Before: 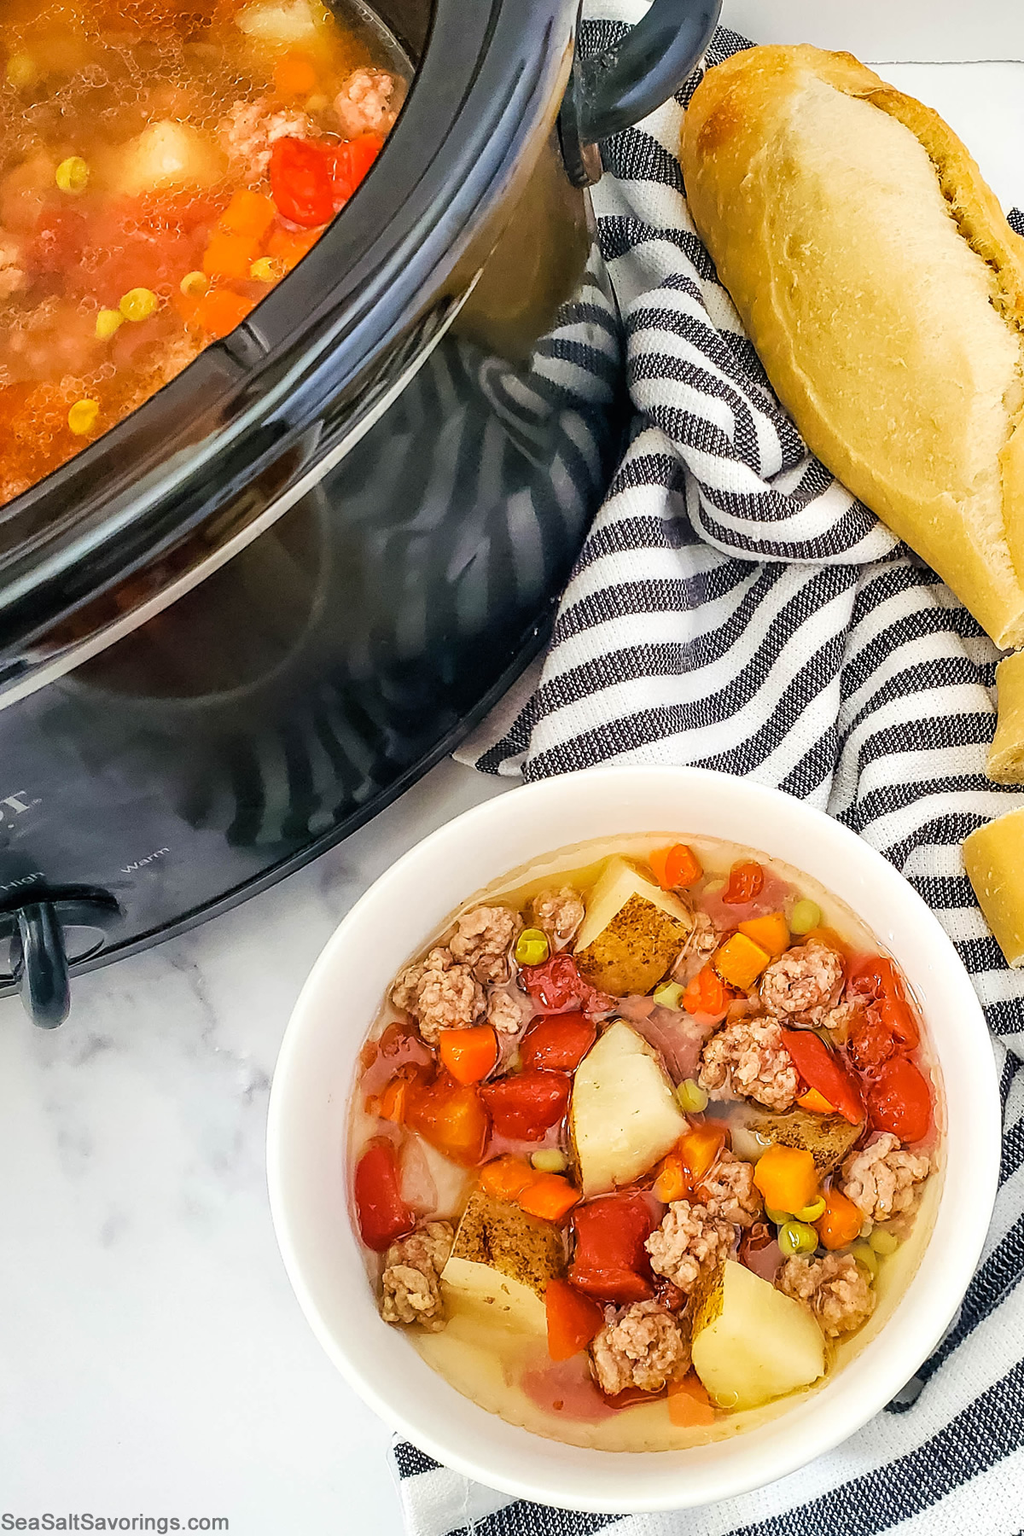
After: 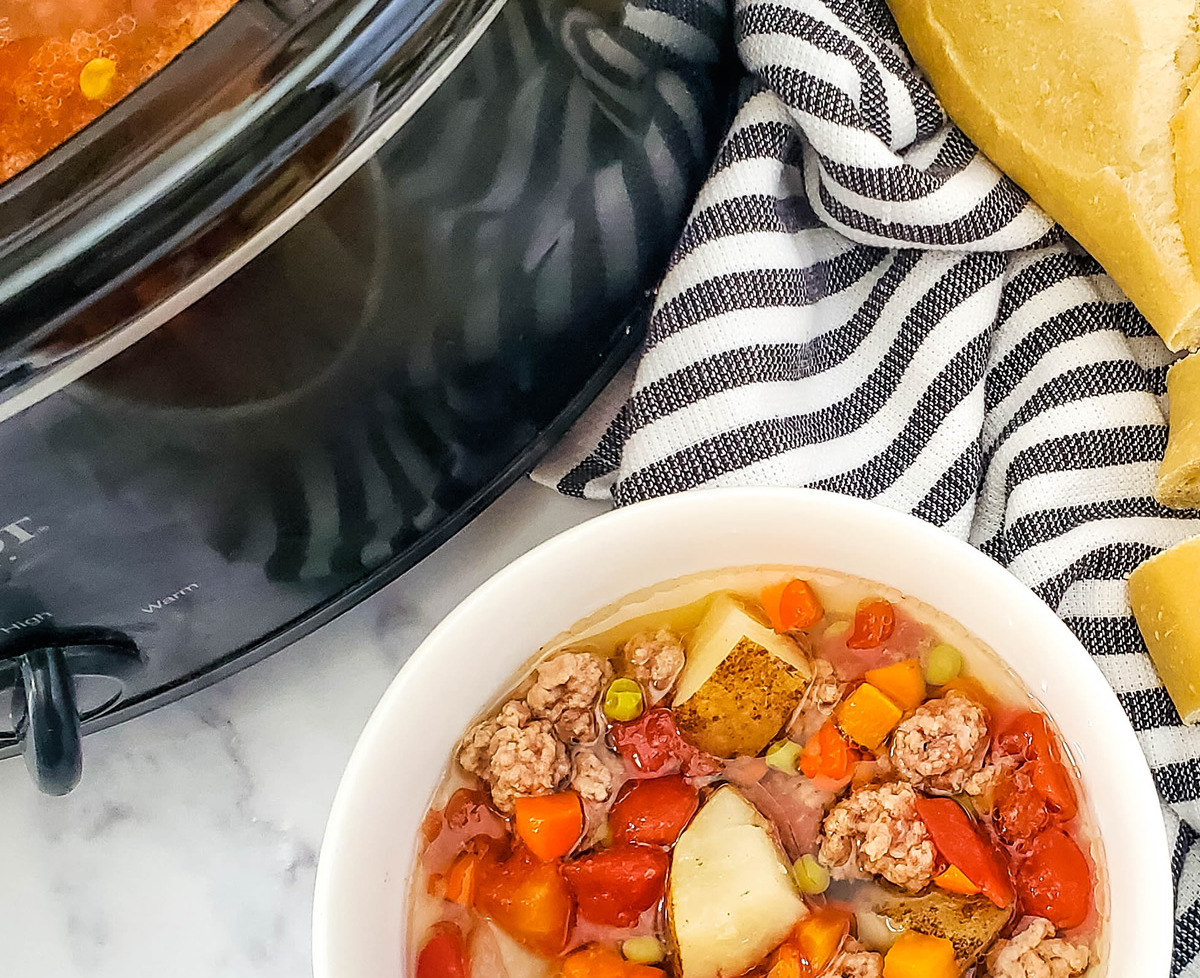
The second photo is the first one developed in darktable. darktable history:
crop and rotate: top 22.803%, bottom 22.842%
